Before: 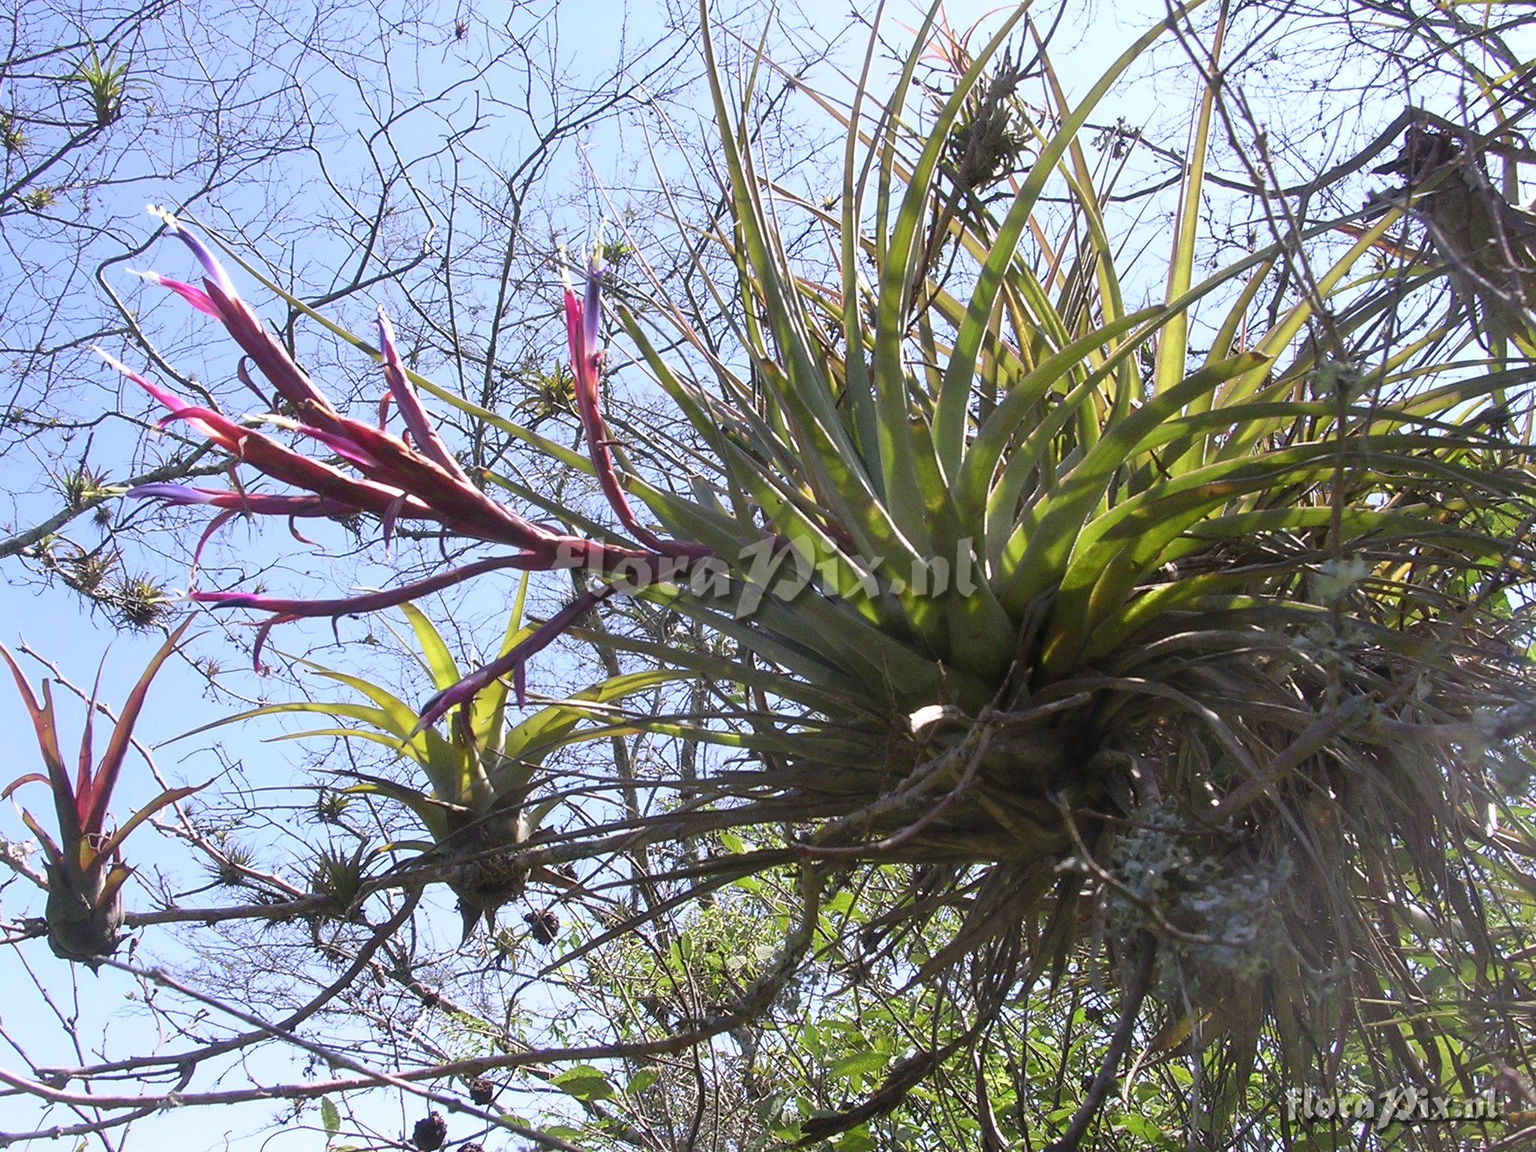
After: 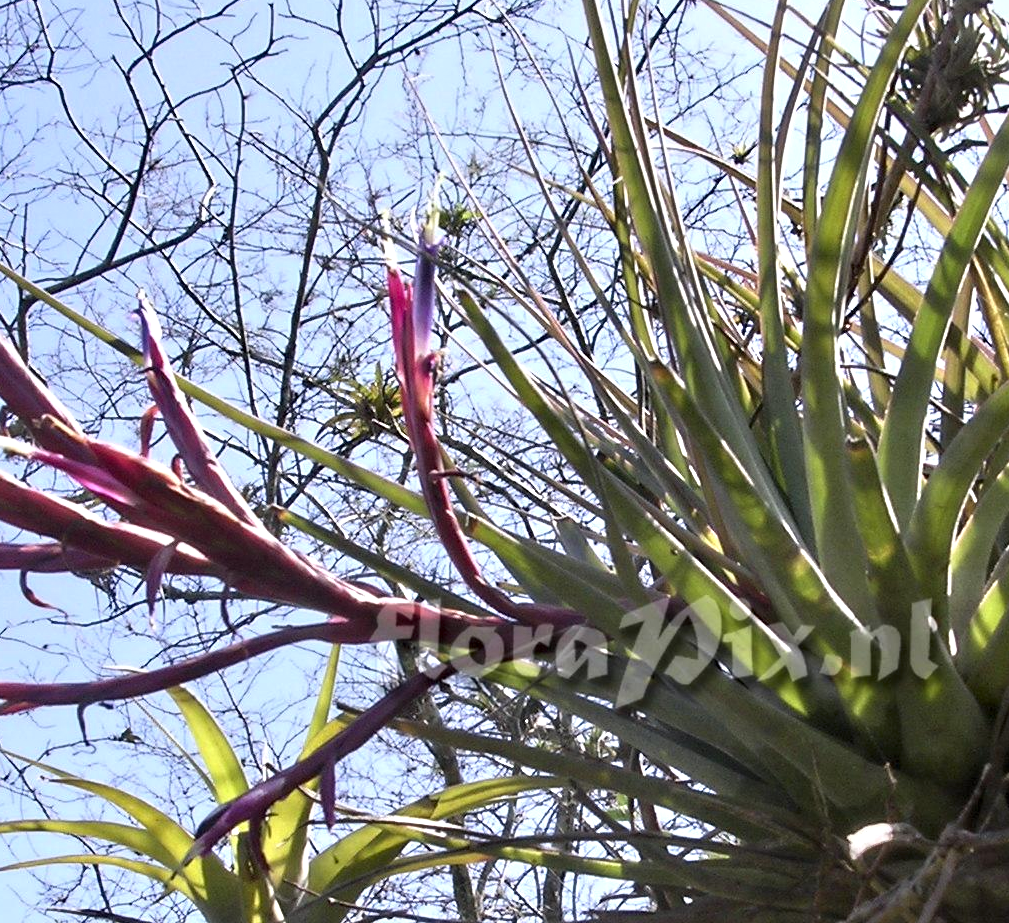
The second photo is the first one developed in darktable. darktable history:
crop: left 17.835%, top 7.675%, right 32.881%, bottom 32.213%
contrast equalizer: y [[0.513, 0.565, 0.608, 0.562, 0.512, 0.5], [0.5 ×6], [0.5, 0.5, 0.5, 0.528, 0.598, 0.658], [0 ×6], [0 ×6]]
